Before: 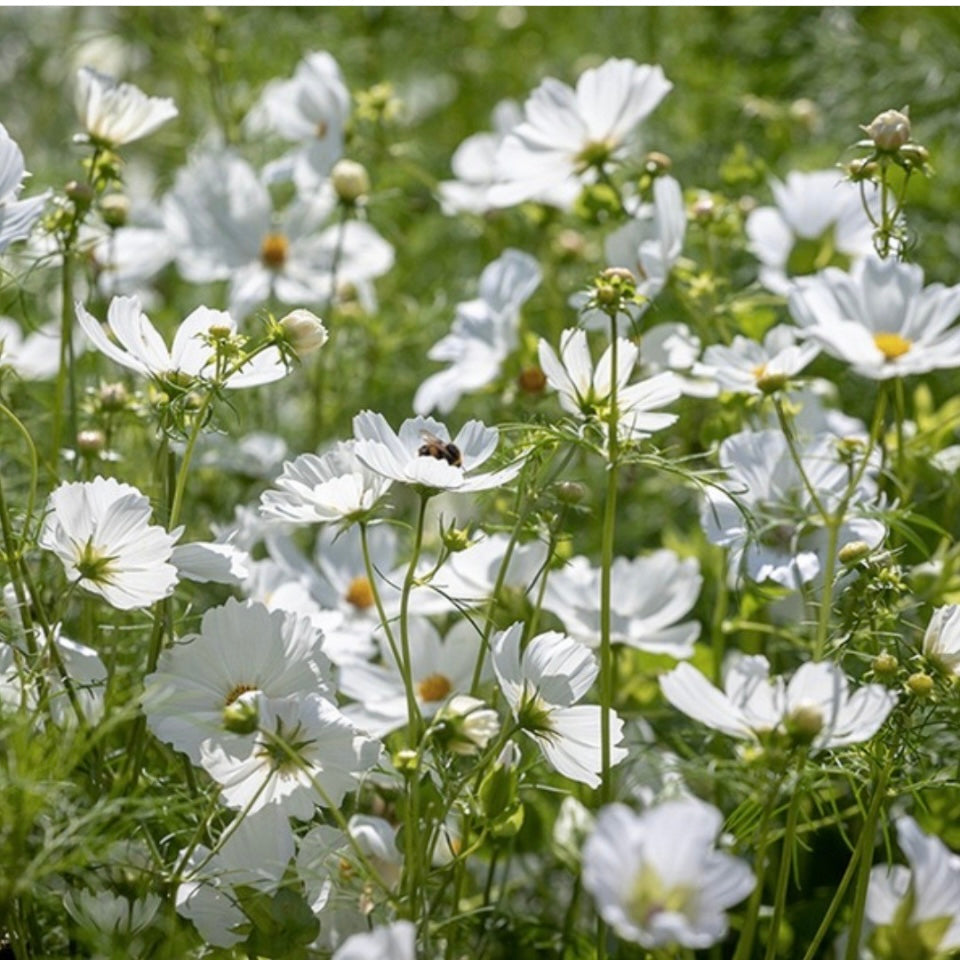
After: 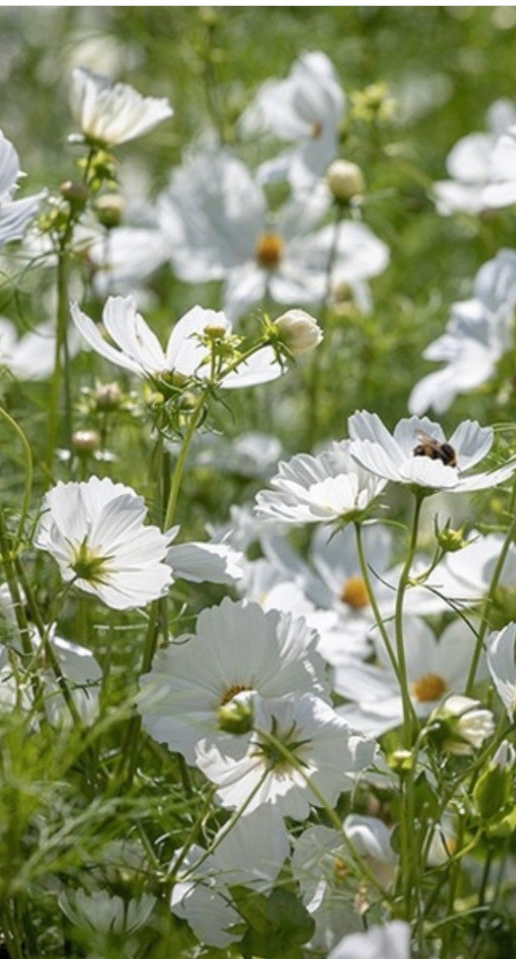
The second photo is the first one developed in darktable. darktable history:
crop: left 0.587%, right 45.588%, bottom 0.086%
shadows and highlights: shadows 25, highlights -25
